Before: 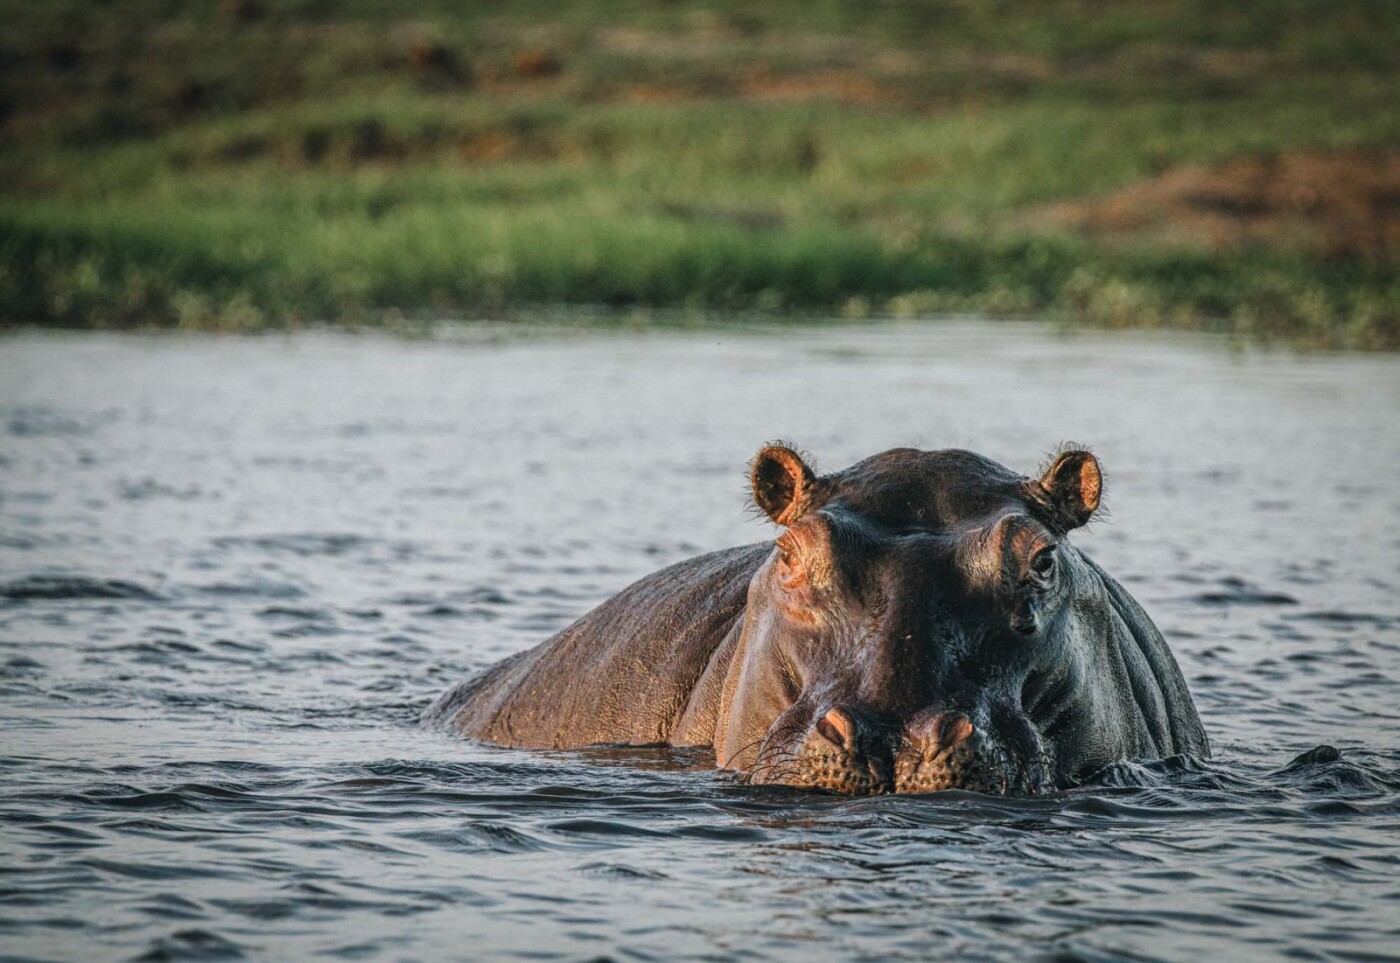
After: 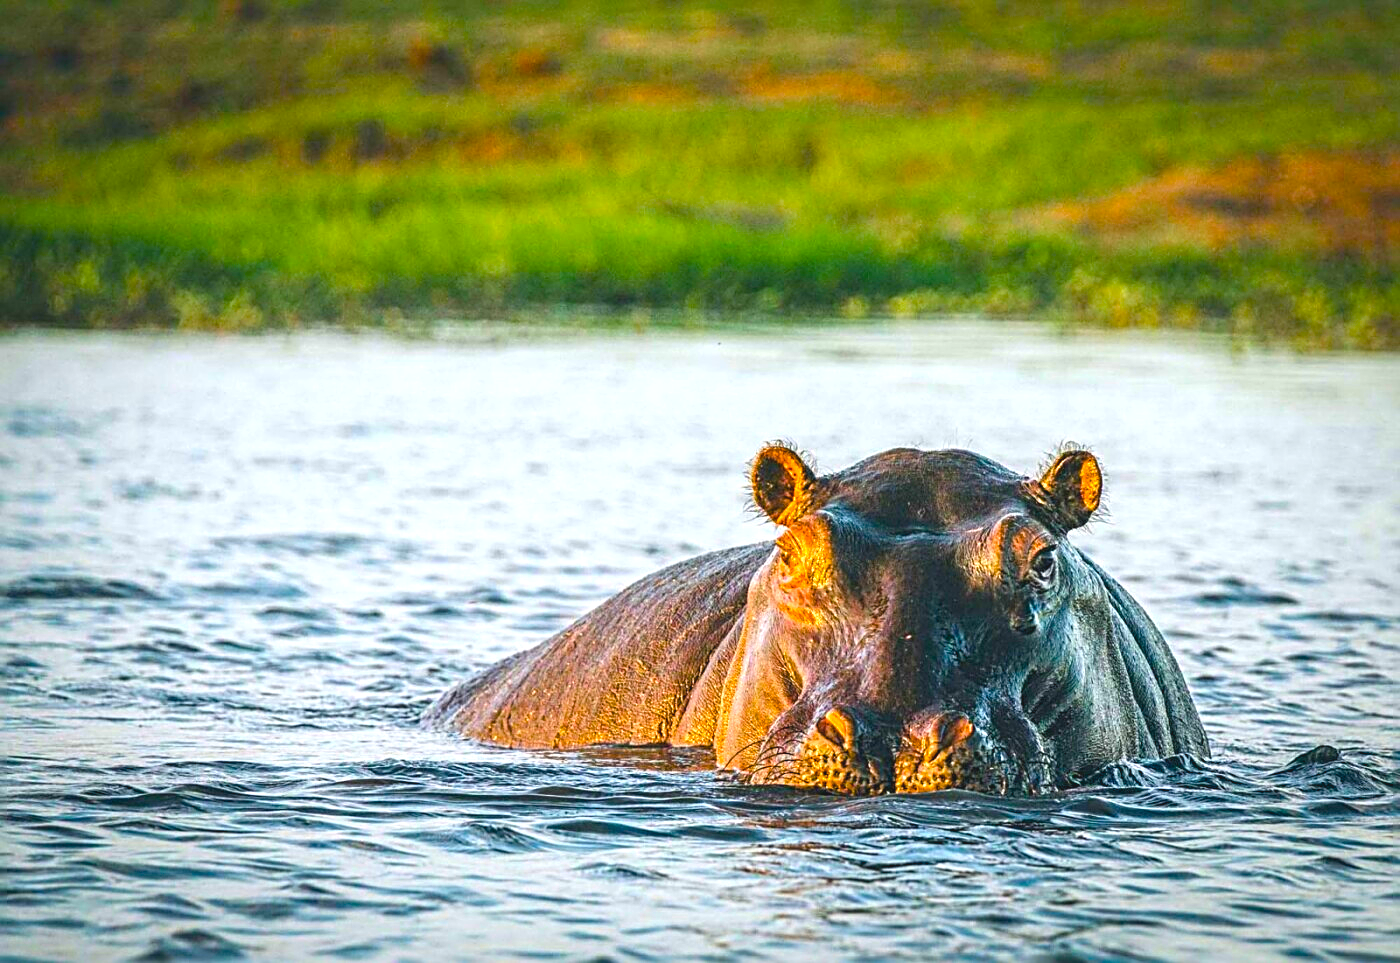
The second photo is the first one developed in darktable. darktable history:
exposure: black level correction 0, exposure 1.107 EV, compensate highlight preservation false
sharpen: radius 2.578, amount 0.692
contrast brightness saturation: contrast -0.129
color balance rgb: linear chroma grading › global chroma 49.697%, perceptual saturation grading › global saturation 30.306%
